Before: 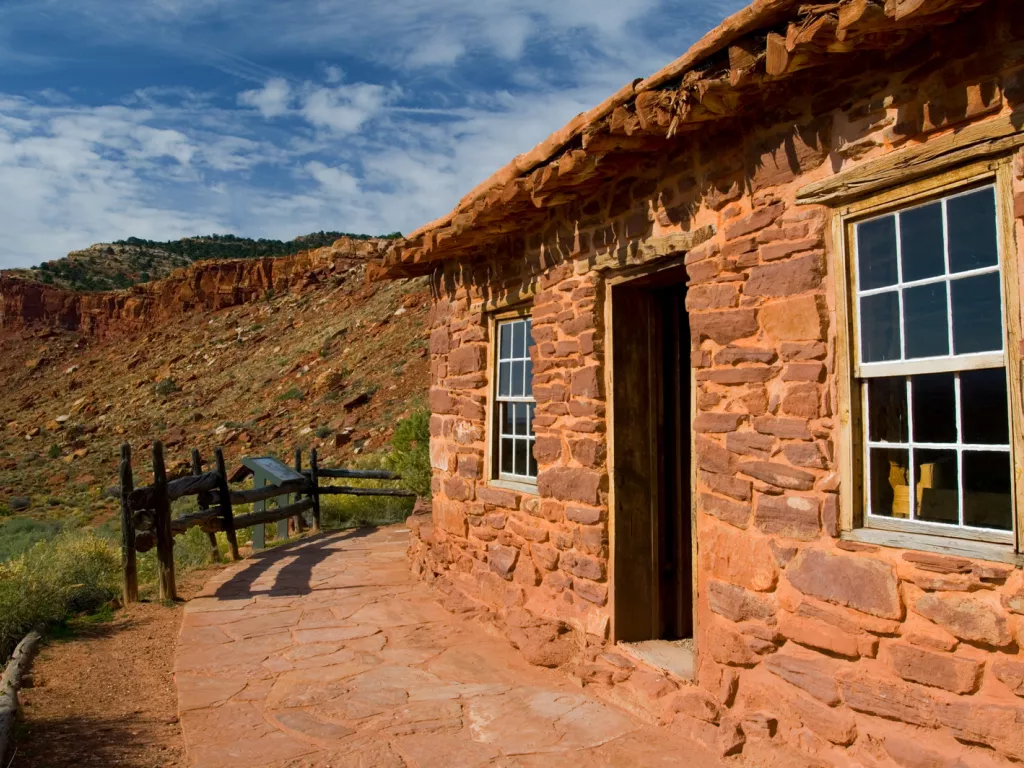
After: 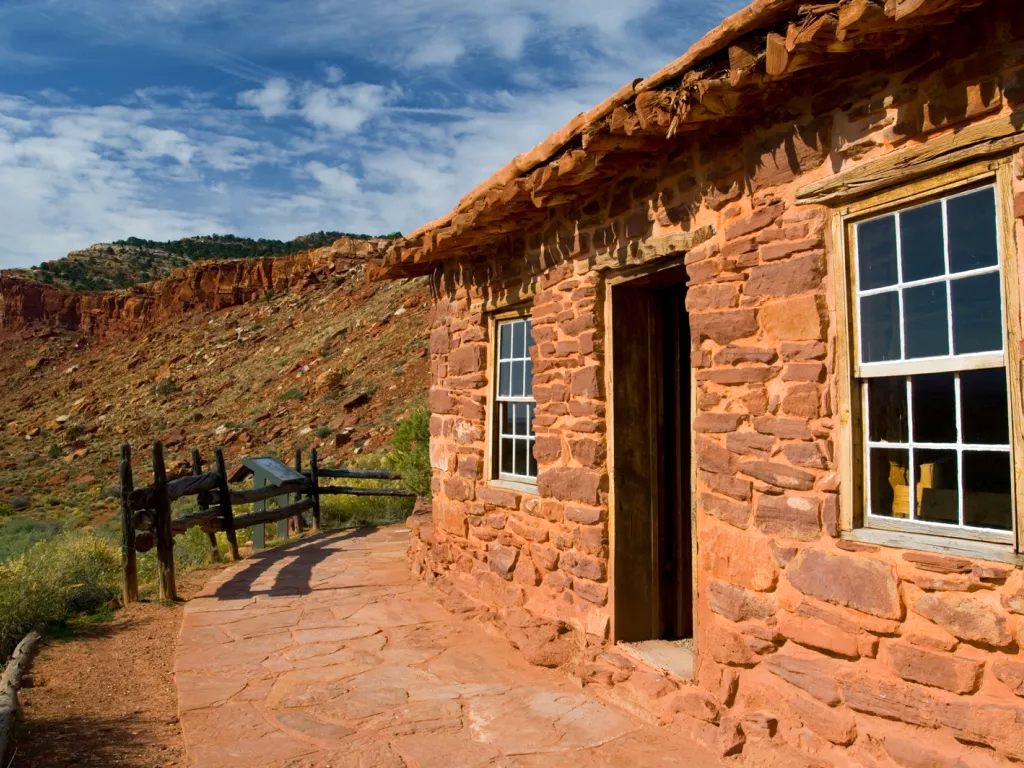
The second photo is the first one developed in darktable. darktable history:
exposure: exposure 0.18 EV, compensate highlight preservation false
